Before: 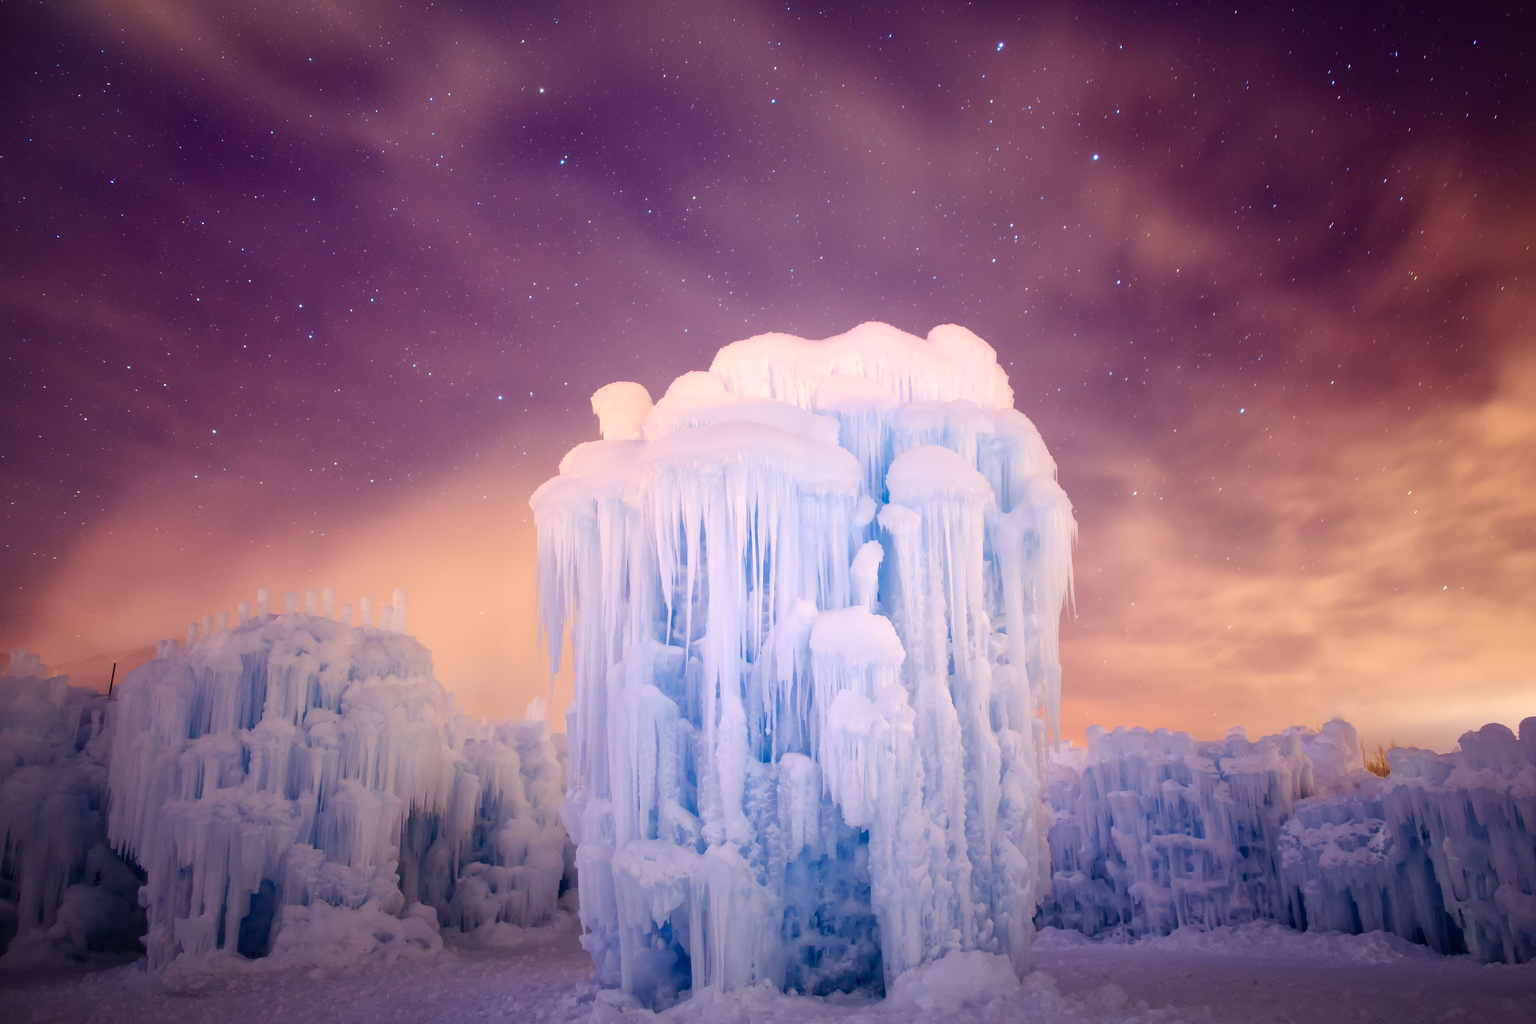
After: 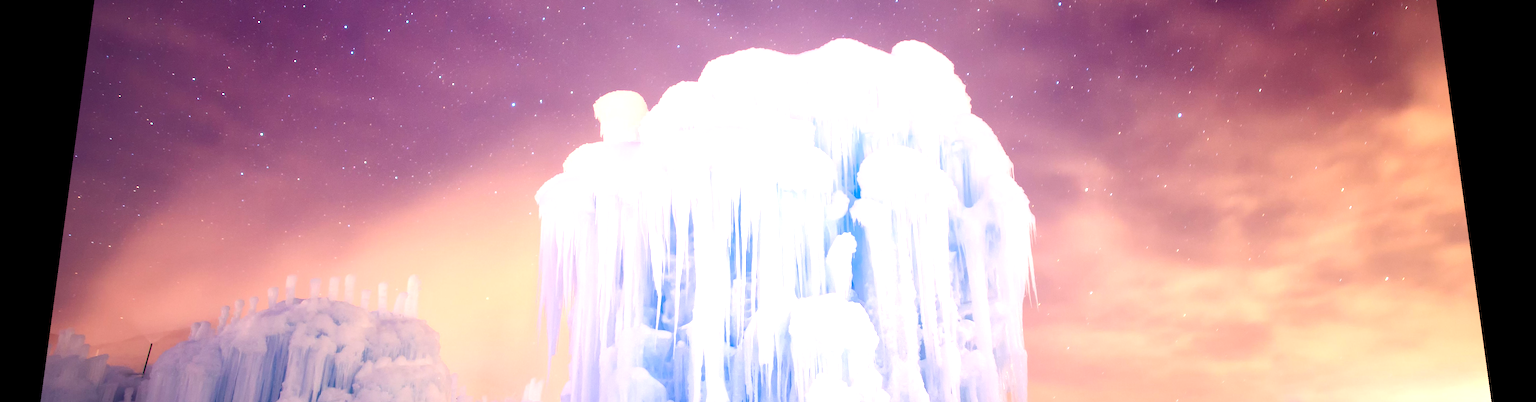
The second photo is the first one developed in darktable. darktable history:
crop and rotate: top 23.84%, bottom 34.294%
rotate and perspective: rotation 0.128°, lens shift (vertical) -0.181, lens shift (horizontal) -0.044, shear 0.001, automatic cropping off
exposure: exposure 0.766 EV, compensate highlight preservation false
